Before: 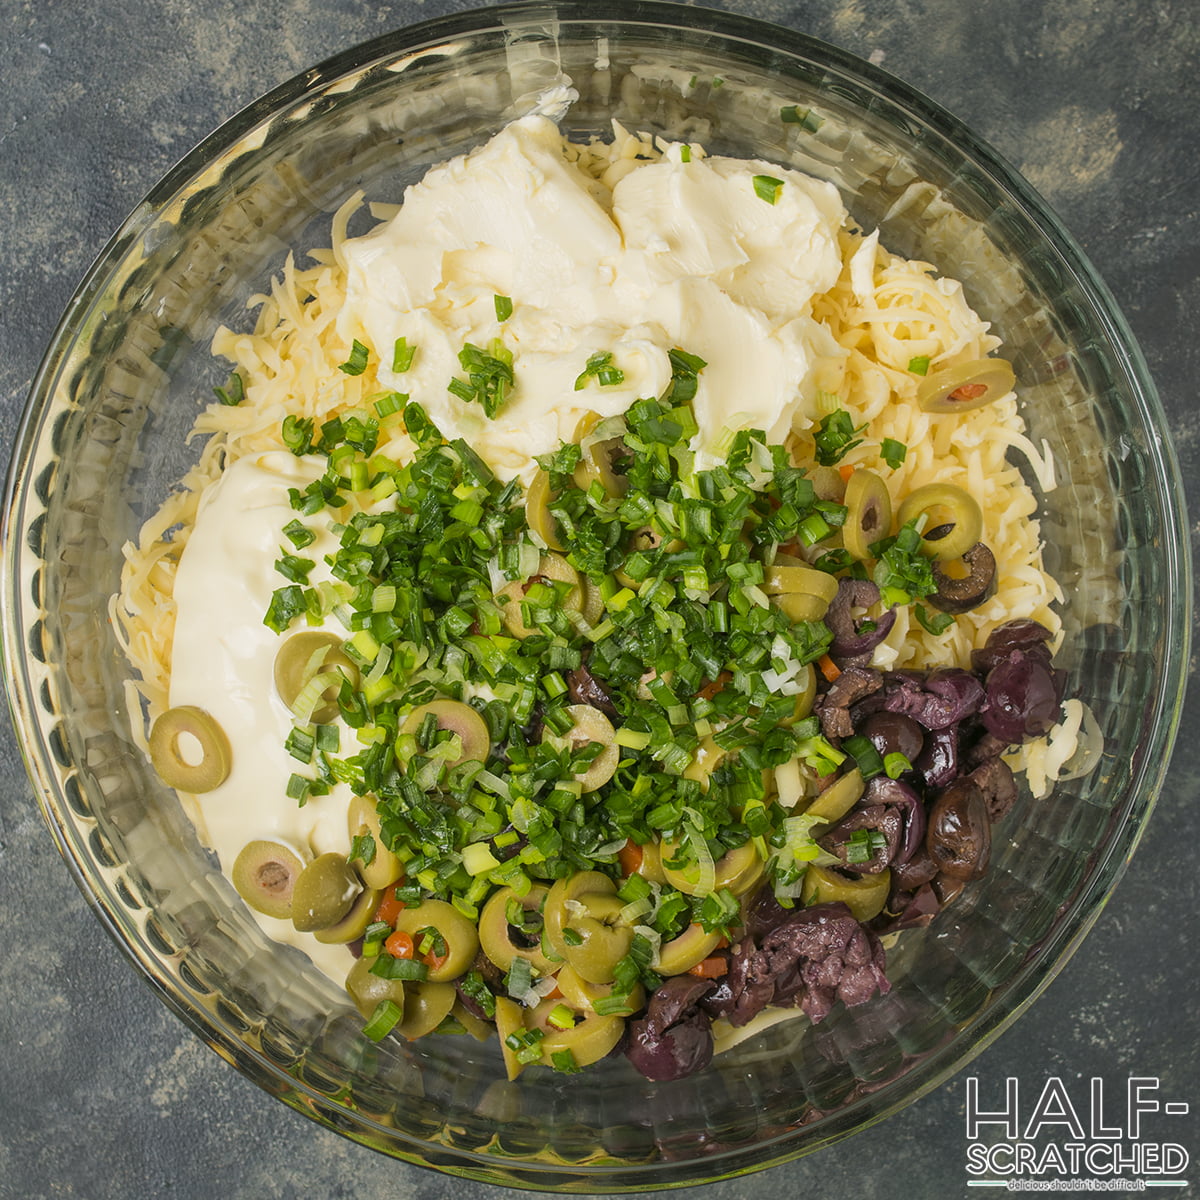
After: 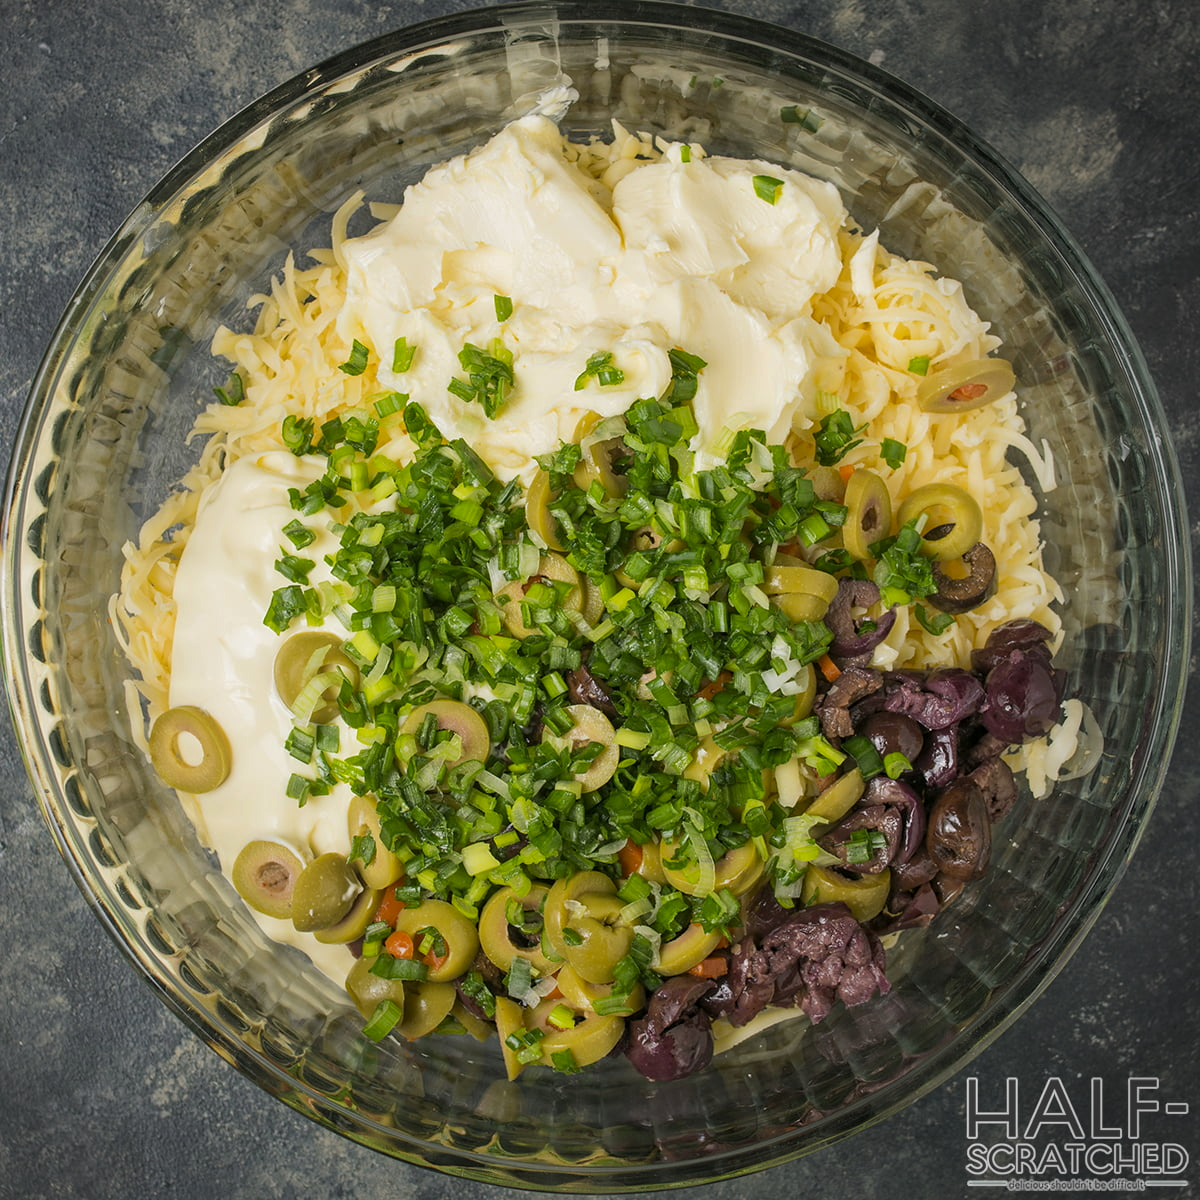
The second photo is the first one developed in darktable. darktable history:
levels: mode automatic, black 0.023%, white 99.97%, levels [0.062, 0.494, 0.925]
haze removal: compatibility mode true, adaptive false
vignetting: center (-0.15, 0.013)
